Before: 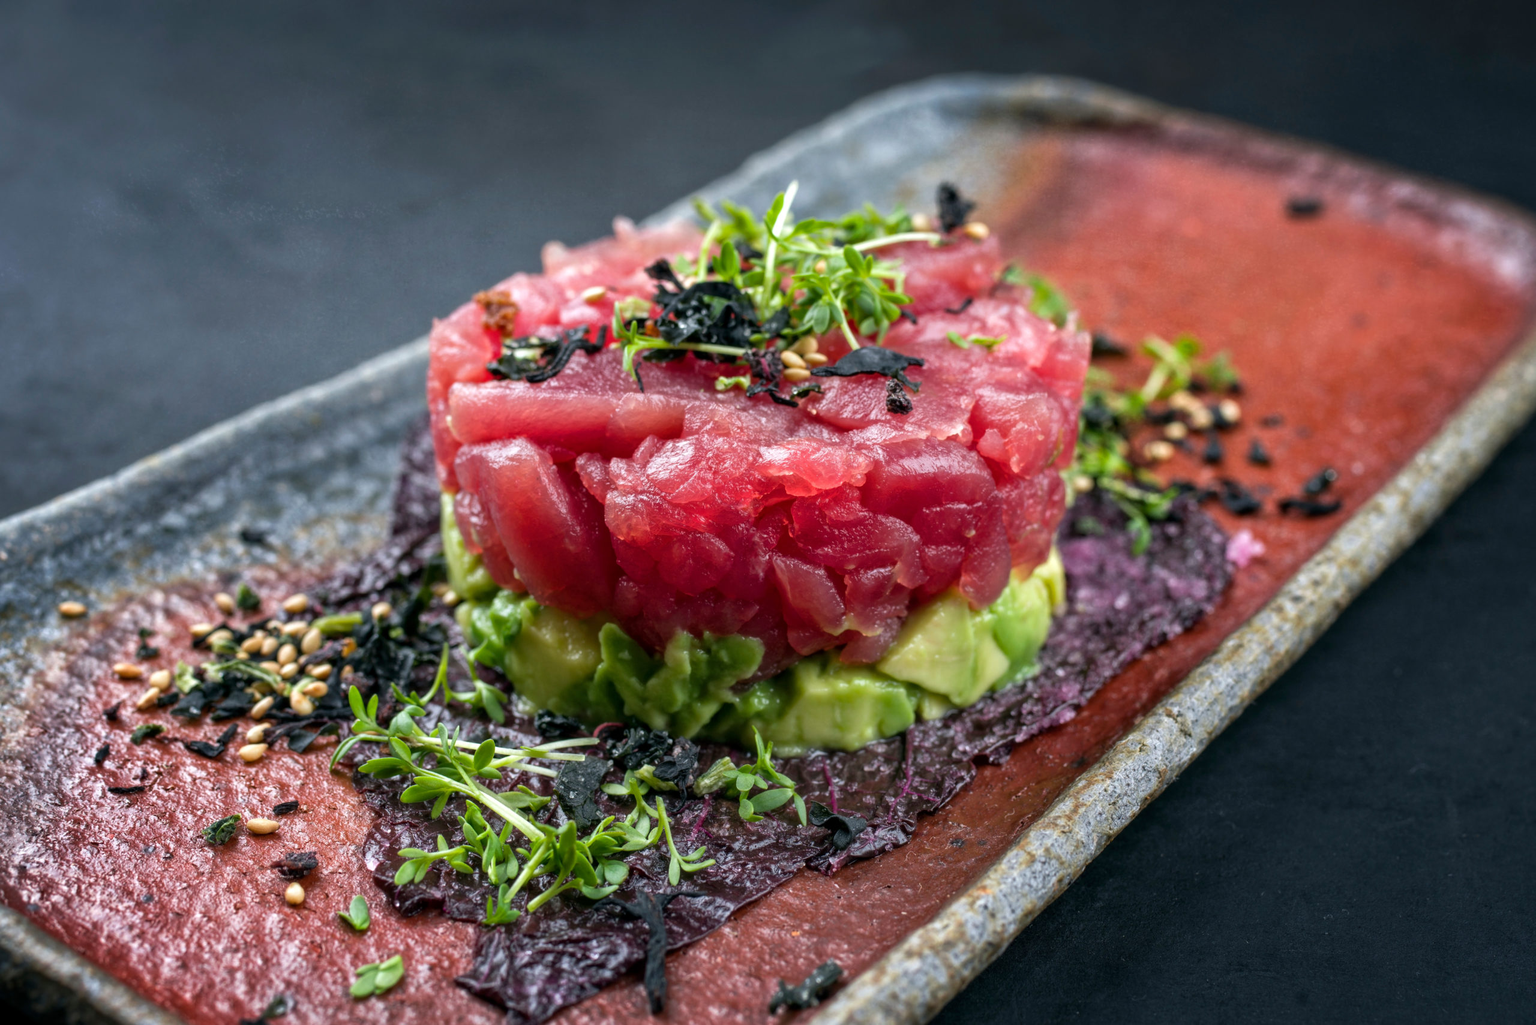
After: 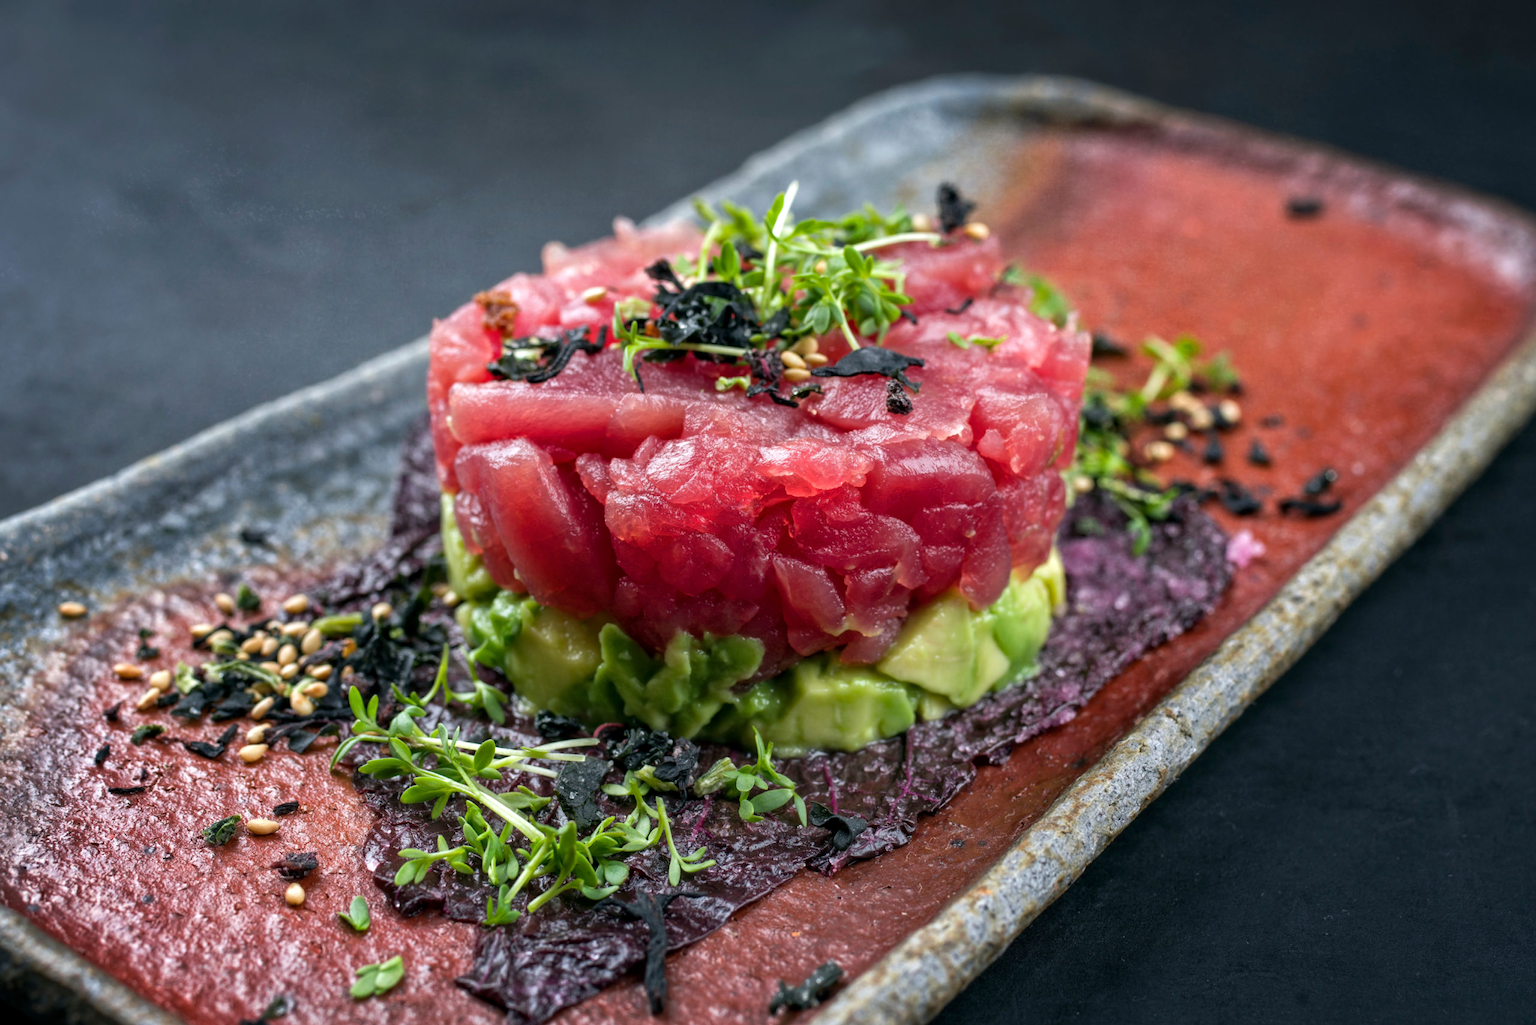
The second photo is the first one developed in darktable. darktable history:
contrast equalizer: y [[0.5, 0.504, 0.515, 0.527, 0.535, 0.534], [0.5 ×6], [0.491, 0.387, 0.179, 0.068, 0.068, 0.068], [0 ×5, 0.023], [0 ×6]], mix 0.157
